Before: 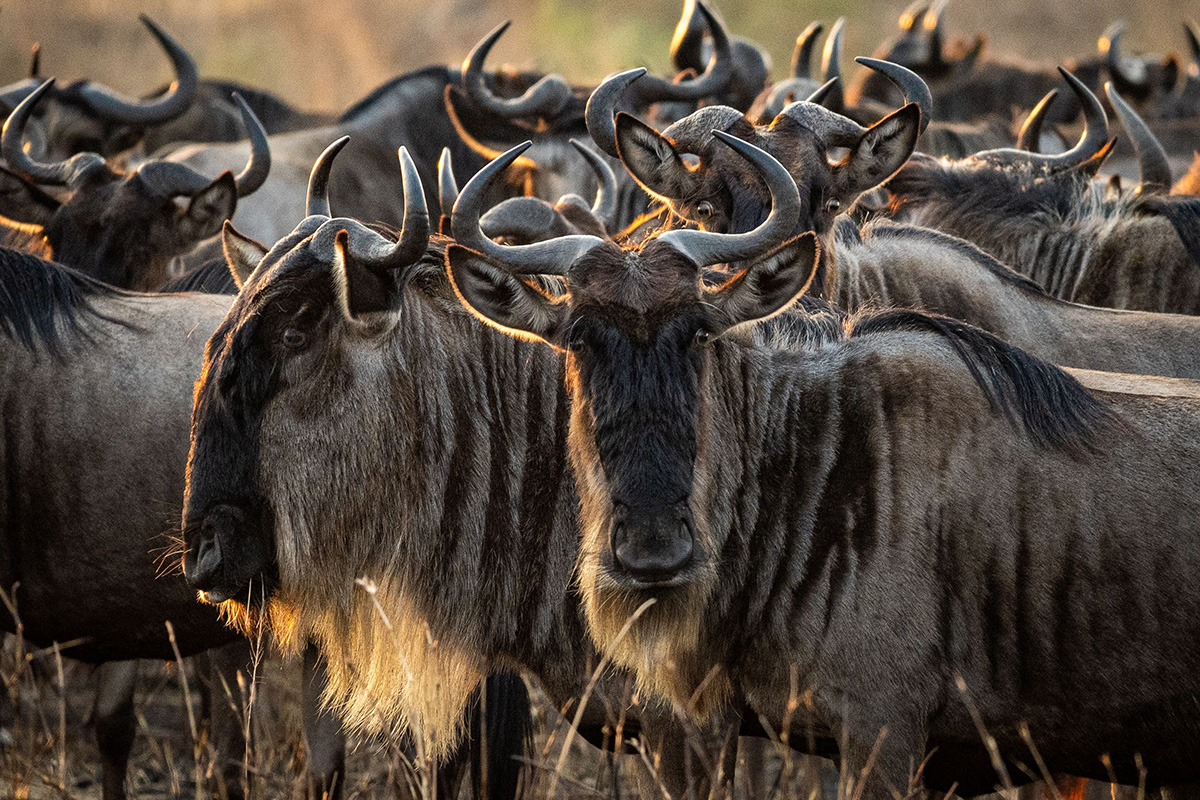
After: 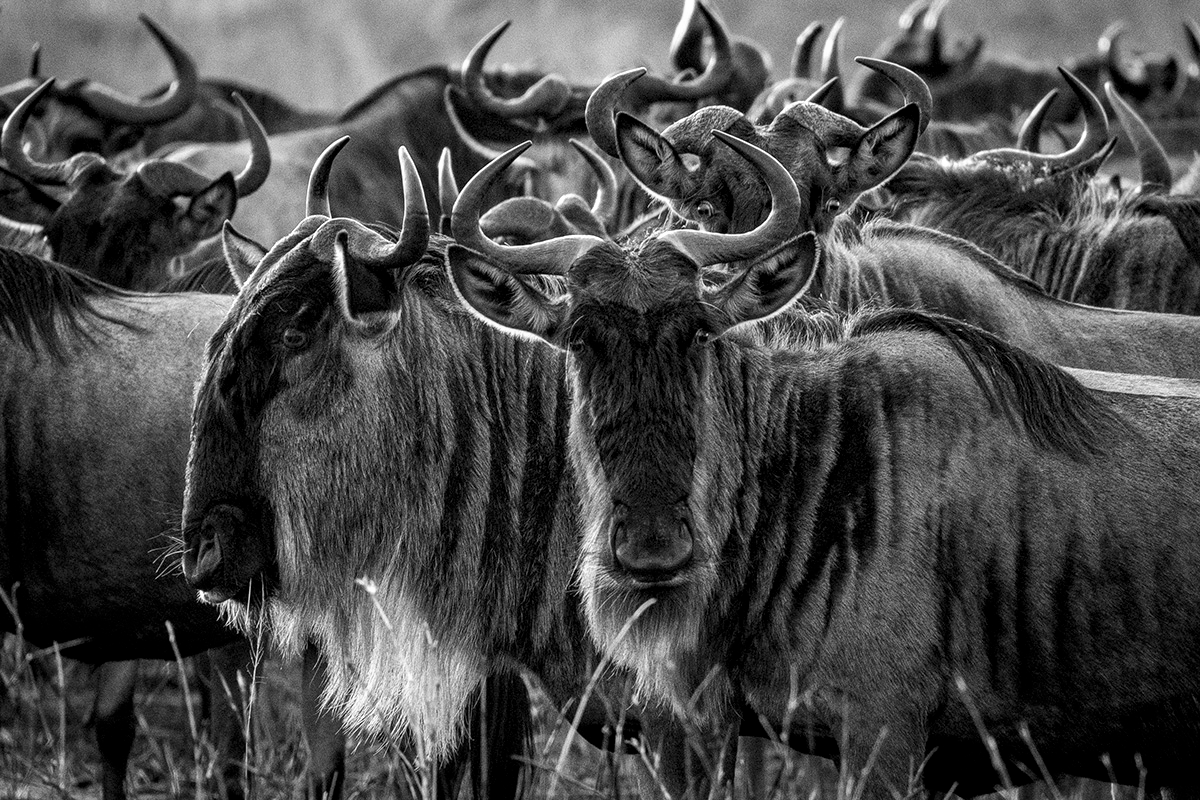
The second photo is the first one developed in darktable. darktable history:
local contrast: highlights 83%, shadows 81%
velvia: on, module defaults
monochrome: on, module defaults
white balance: emerald 1
